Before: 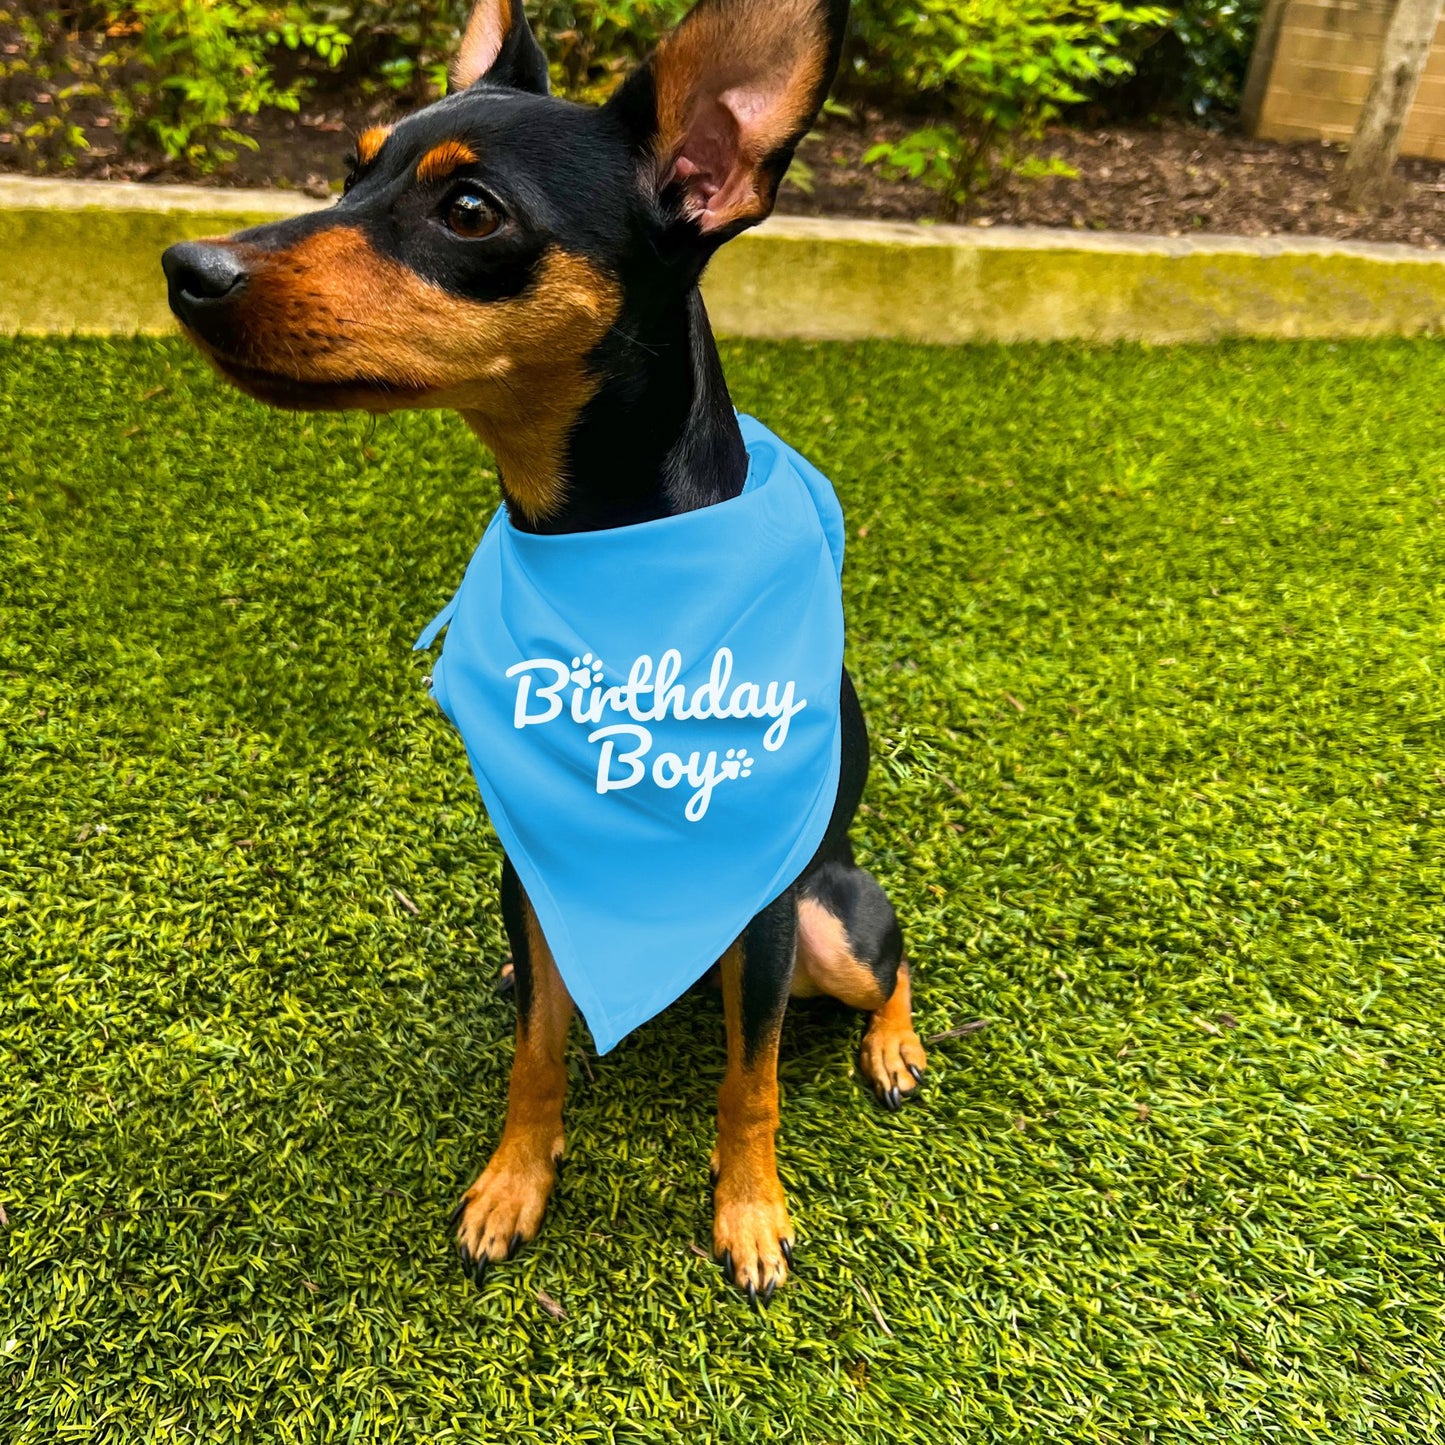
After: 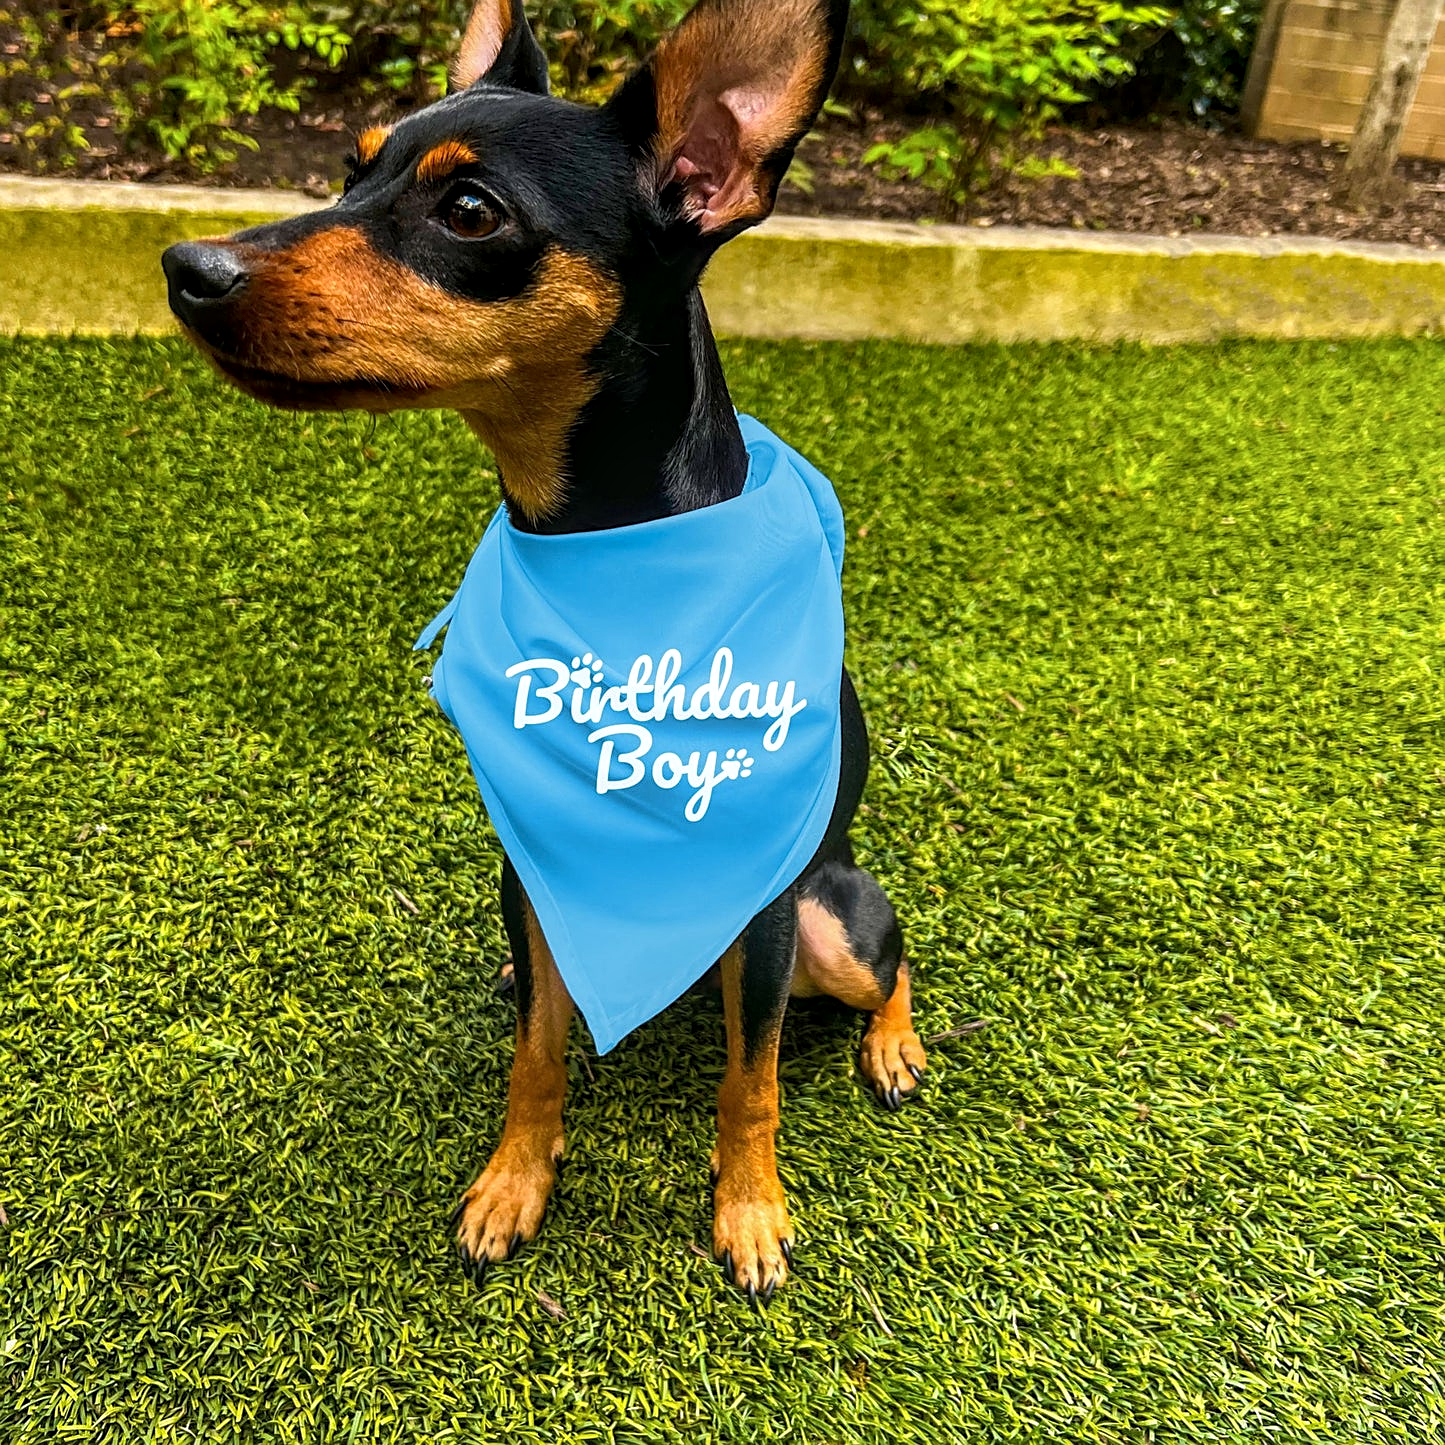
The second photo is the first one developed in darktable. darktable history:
shadows and highlights: shadows -23.08, highlights 46.15, soften with gaussian
sharpen: on, module defaults
local contrast: on, module defaults
